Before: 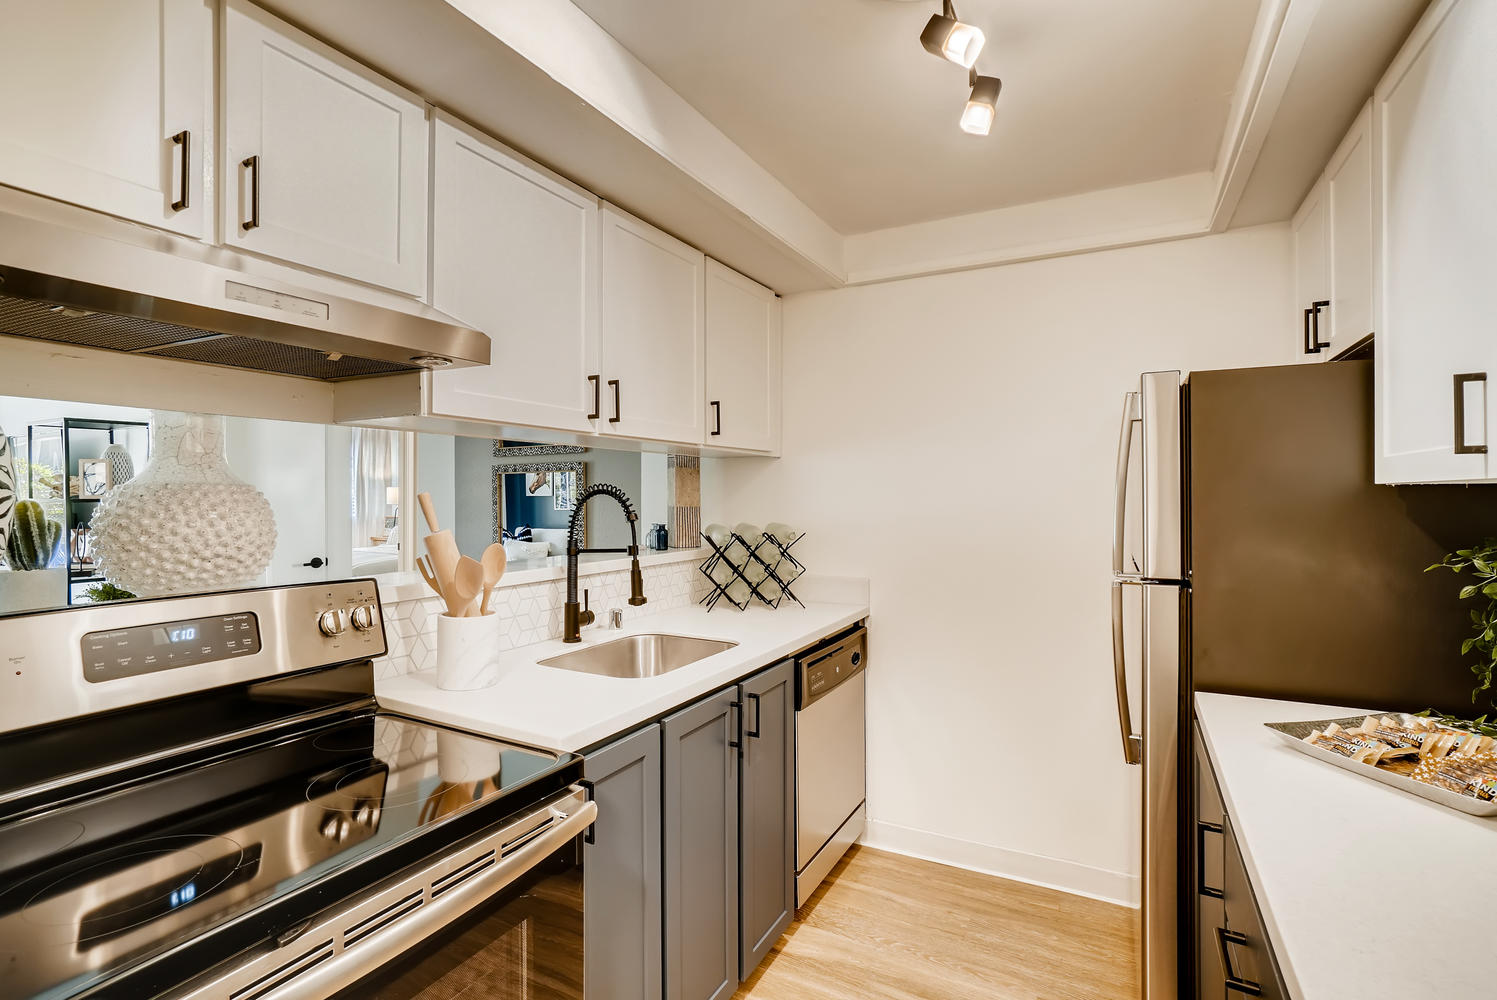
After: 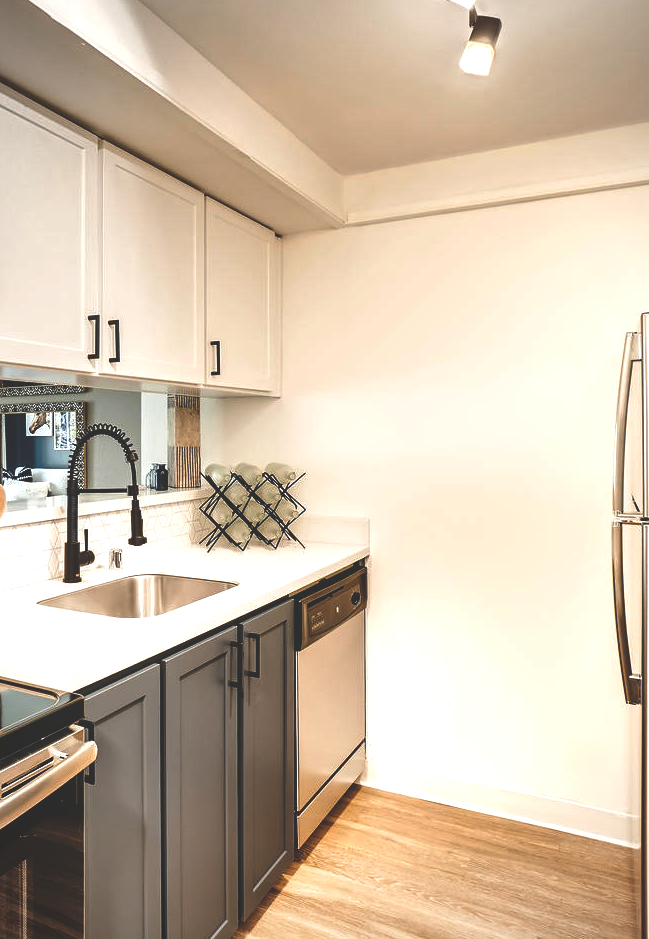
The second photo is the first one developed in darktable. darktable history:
tone equalizer: -8 EV -0.75 EV, -7 EV -0.7 EV, -6 EV -0.6 EV, -5 EV -0.4 EV, -3 EV 0.4 EV, -2 EV 0.6 EV, -1 EV 0.7 EV, +0 EV 0.75 EV, edges refinement/feathering 500, mask exposure compensation -1.57 EV, preserve details no
vignetting: fall-off radius 60.92%
crop: left 33.452%, top 6.025%, right 23.155%
rgb curve: curves: ch0 [(0, 0.186) (0.314, 0.284) (0.775, 0.708) (1, 1)], compensate middle gray true, preserve colors none
